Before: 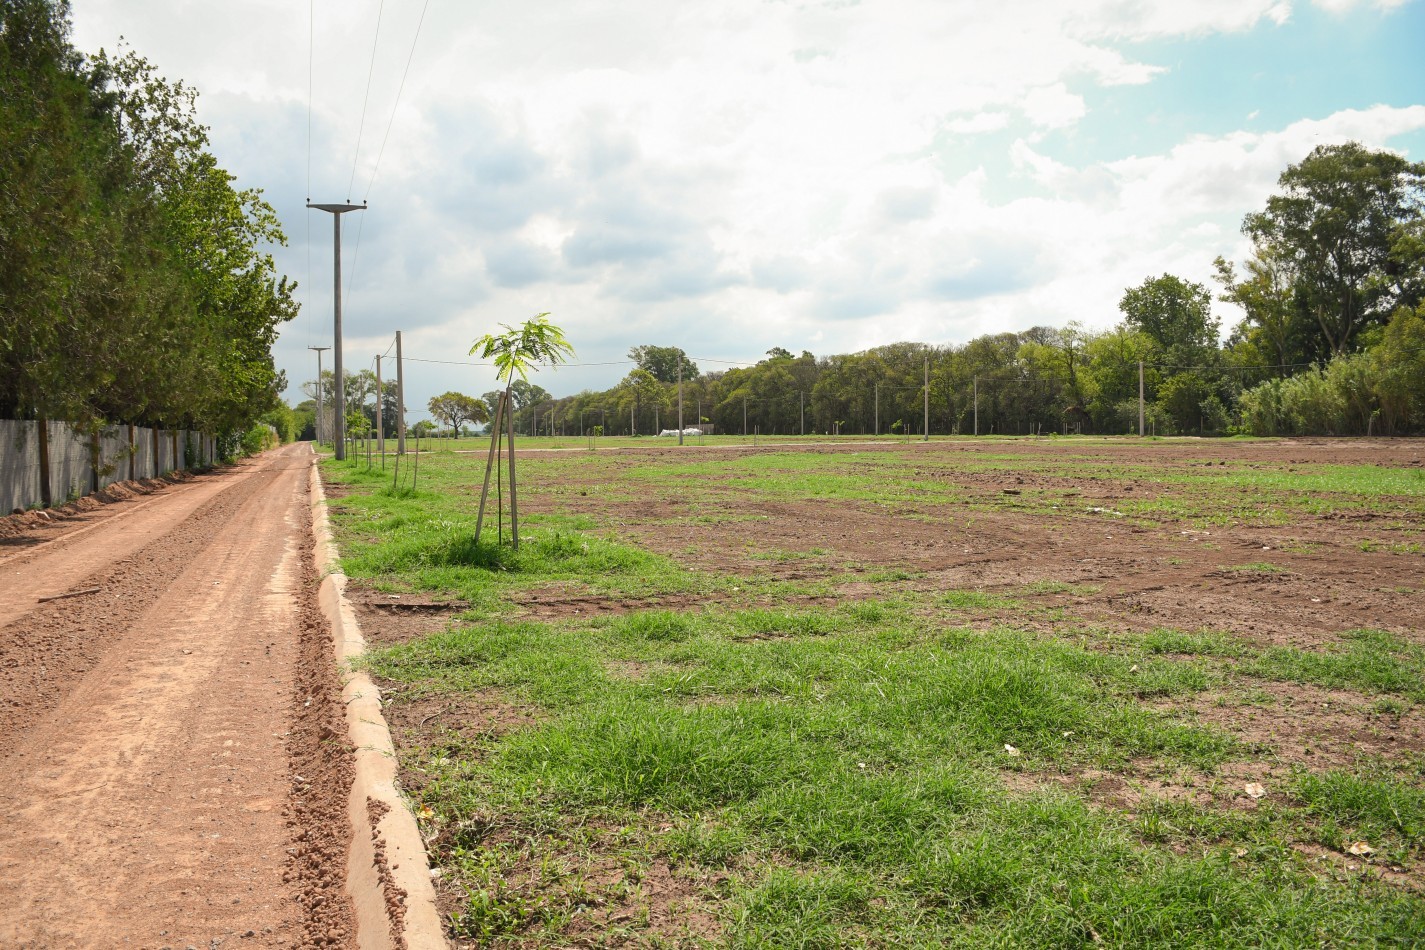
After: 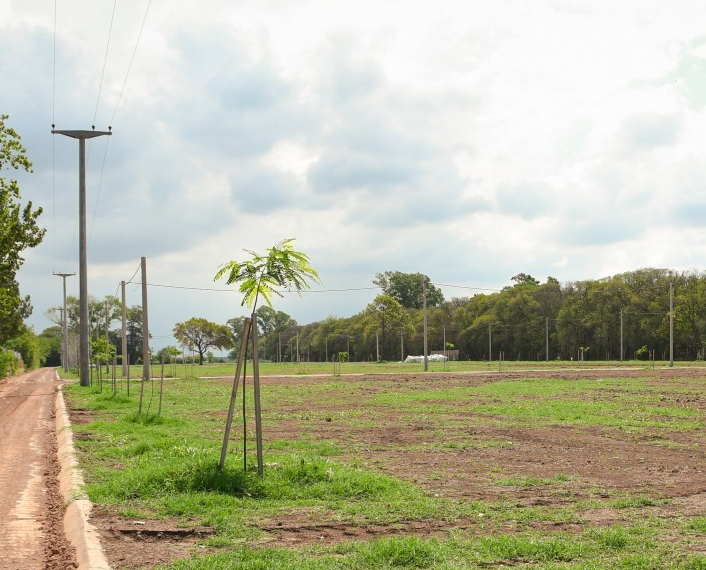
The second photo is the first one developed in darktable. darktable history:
crop: left 17.941%, top 7.832%, right 32.449%, bottom 32.153%
